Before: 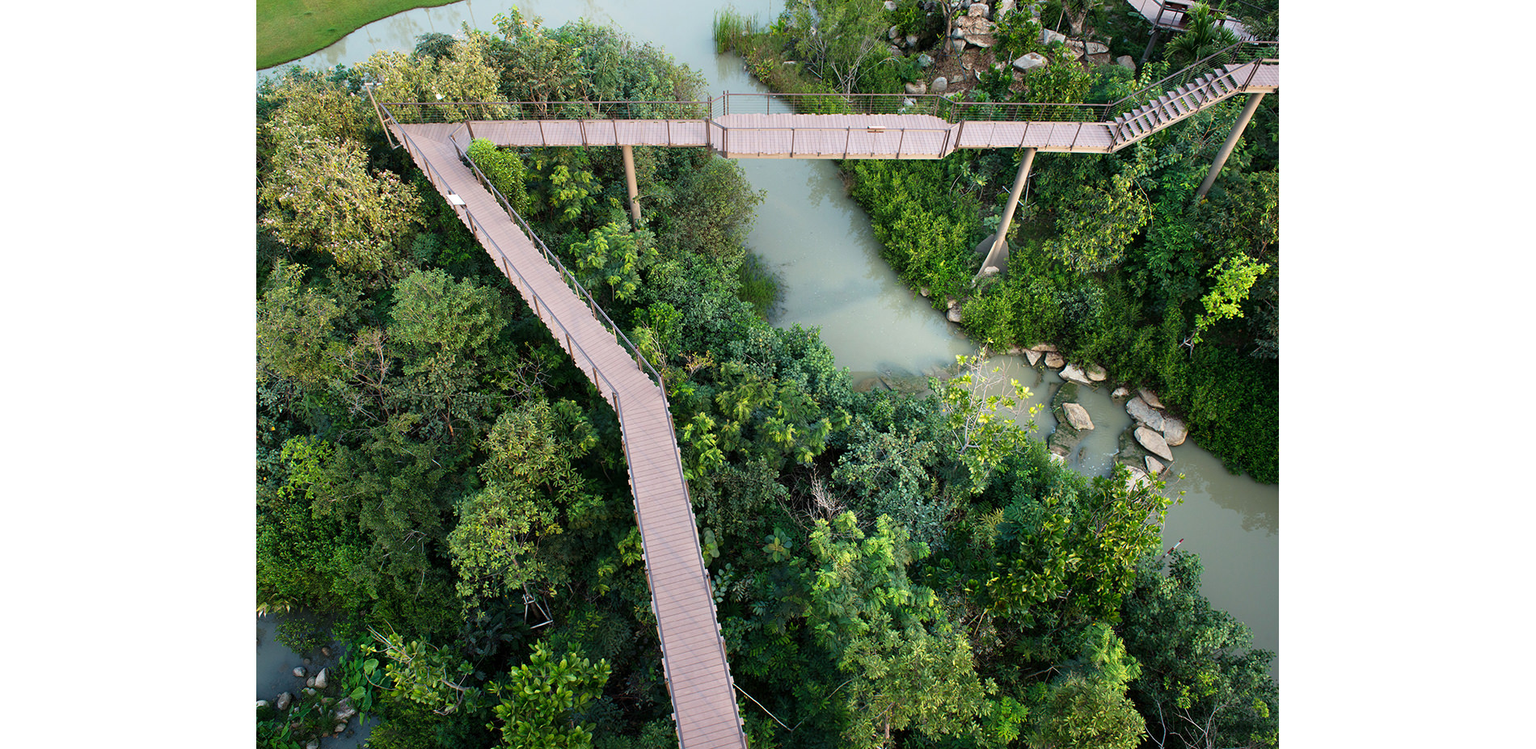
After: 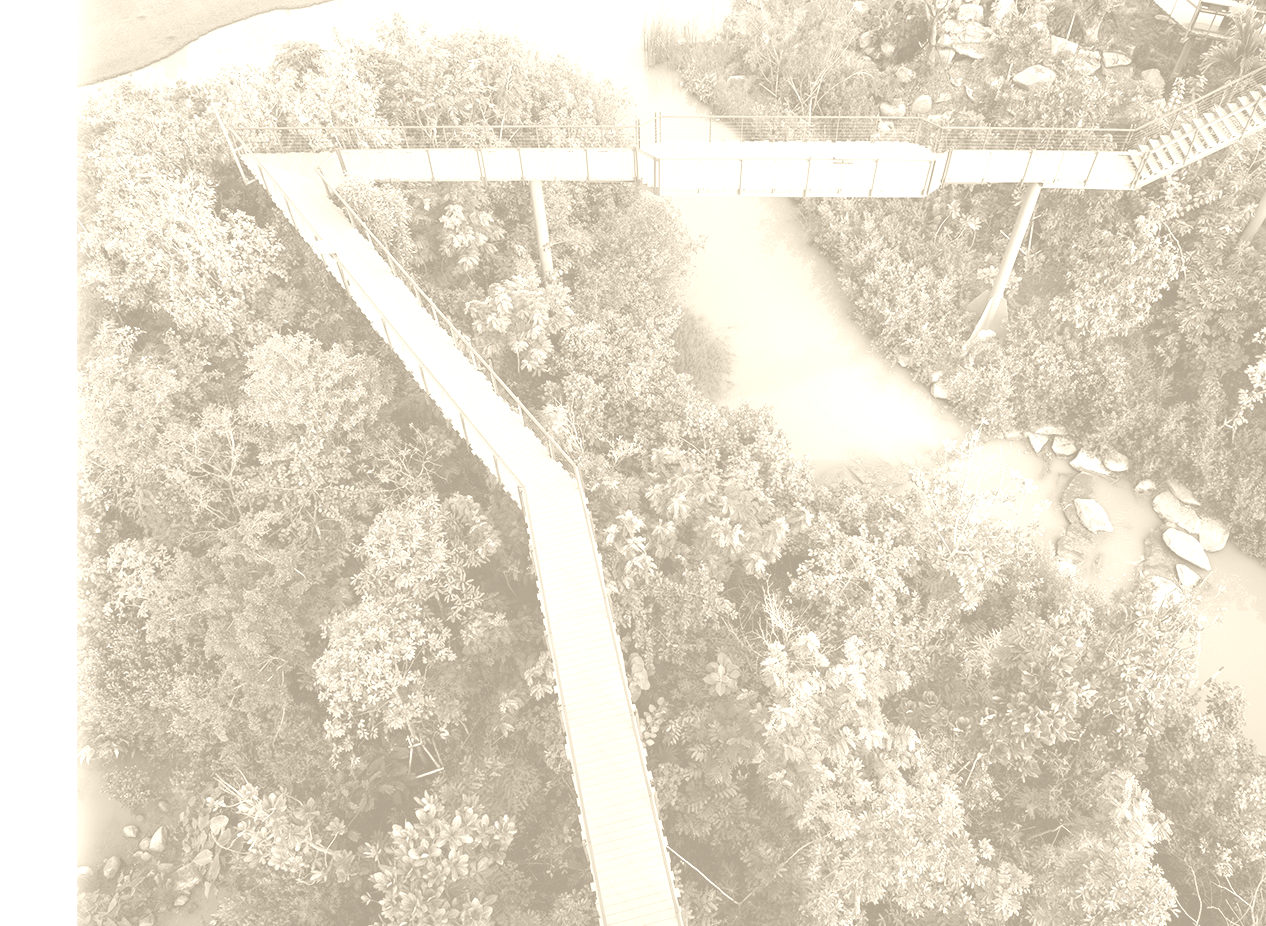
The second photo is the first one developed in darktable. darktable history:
colorize: hue 36°, saturation 71%, lightness 80.79%
bloom: size 3%, threshold 100%, strength 0%
crop and rotate: left 12.648%, right 20.685%
